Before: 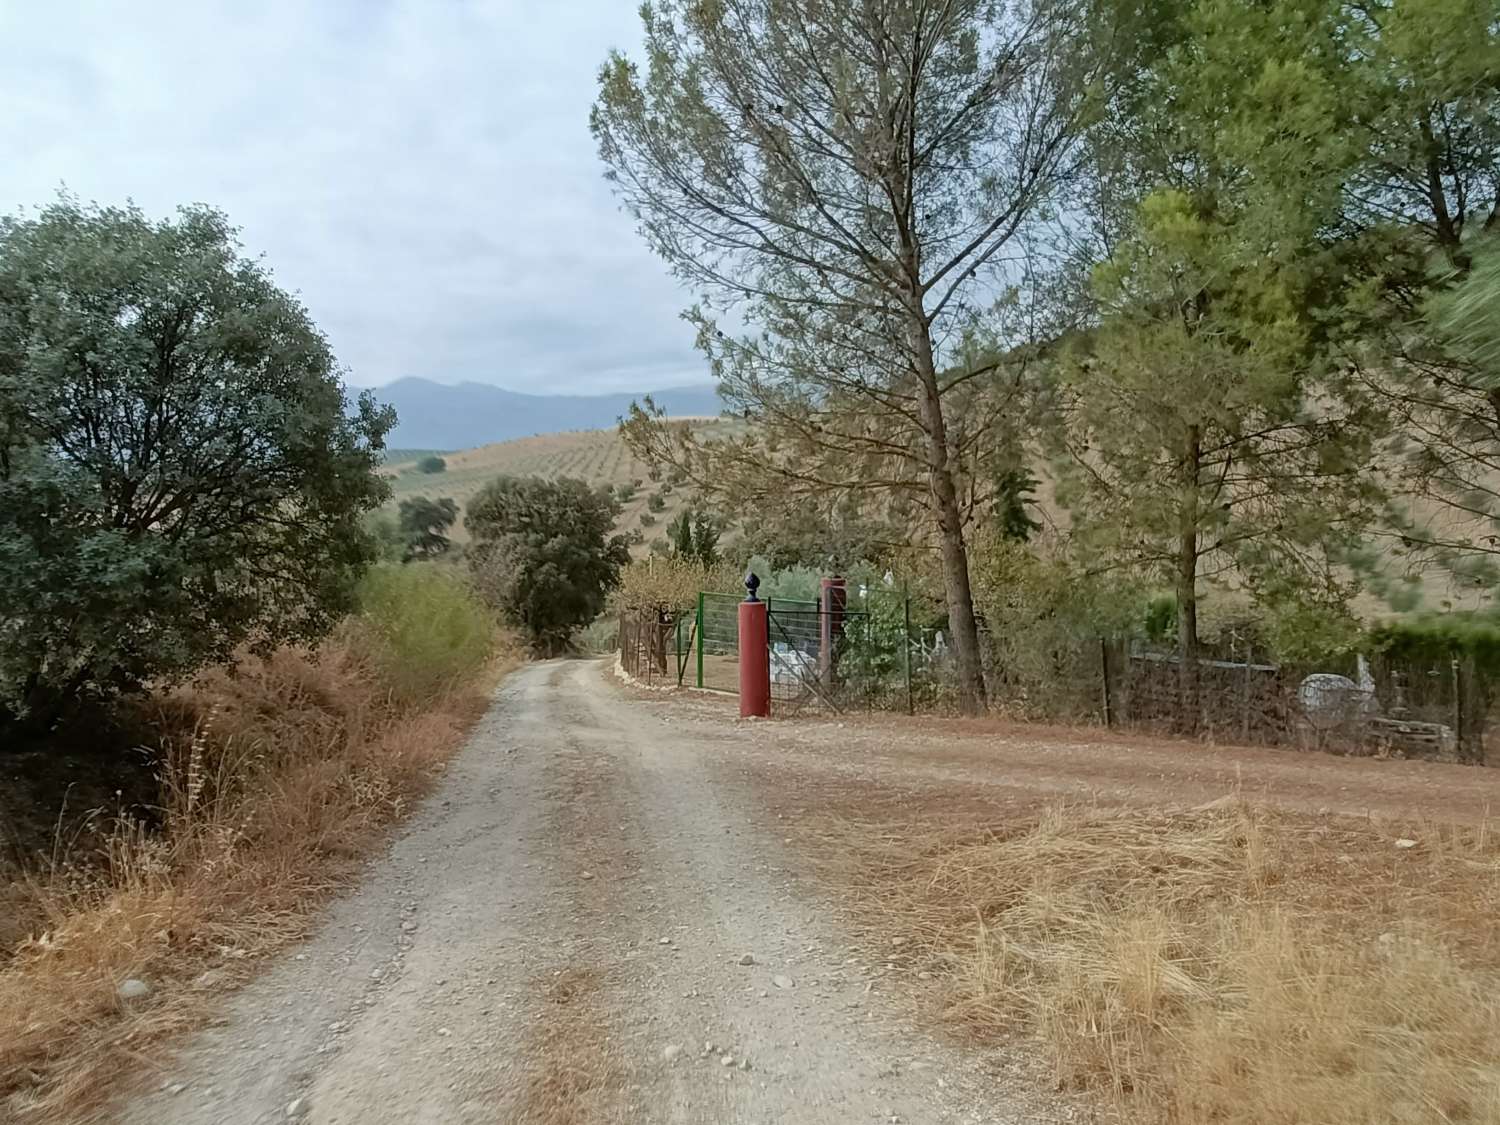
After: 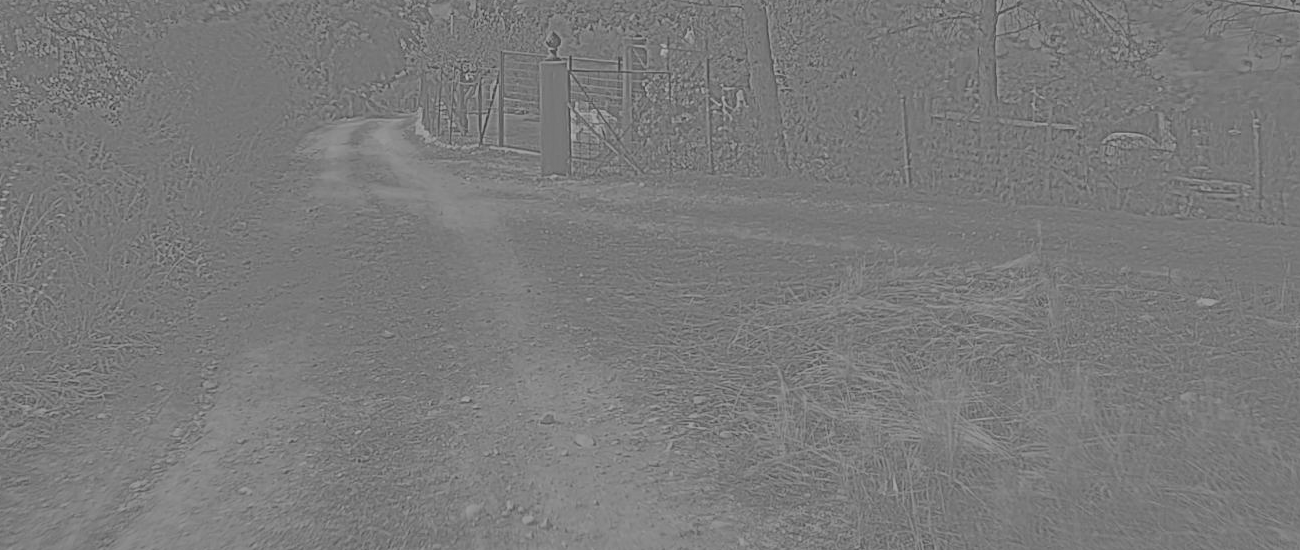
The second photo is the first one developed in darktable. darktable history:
contrast equalizer: octaves 7, y [[0.6 ×6], [0.55 ×6], [0 ×6], [0 ×6], [0 ×6]], mix 0.53
highpass: sharpness 6%, contrast boost 7.63%
exposure: black level correction 0, exposure 1.75 EV, compensate exposure bias true, compensate highlight preservation false
color zones: curves: ch1 [(0, 0.525) (0.143, 0.556) (0.286, 0.52) (0.429, 0.5) (0.571, 0.5) (0.714, 0.5) (0.857, 0.503) (1, 0.525)]
shadows and highlights: shadows 40, highlights -60
filmic rgb: black relative exposure -5 EV, hardness 2.88, contrast 1.3, highlights saturation mix -30%
crop and rotate: left 13.306%, top 48.129%, bottom 2.928%
